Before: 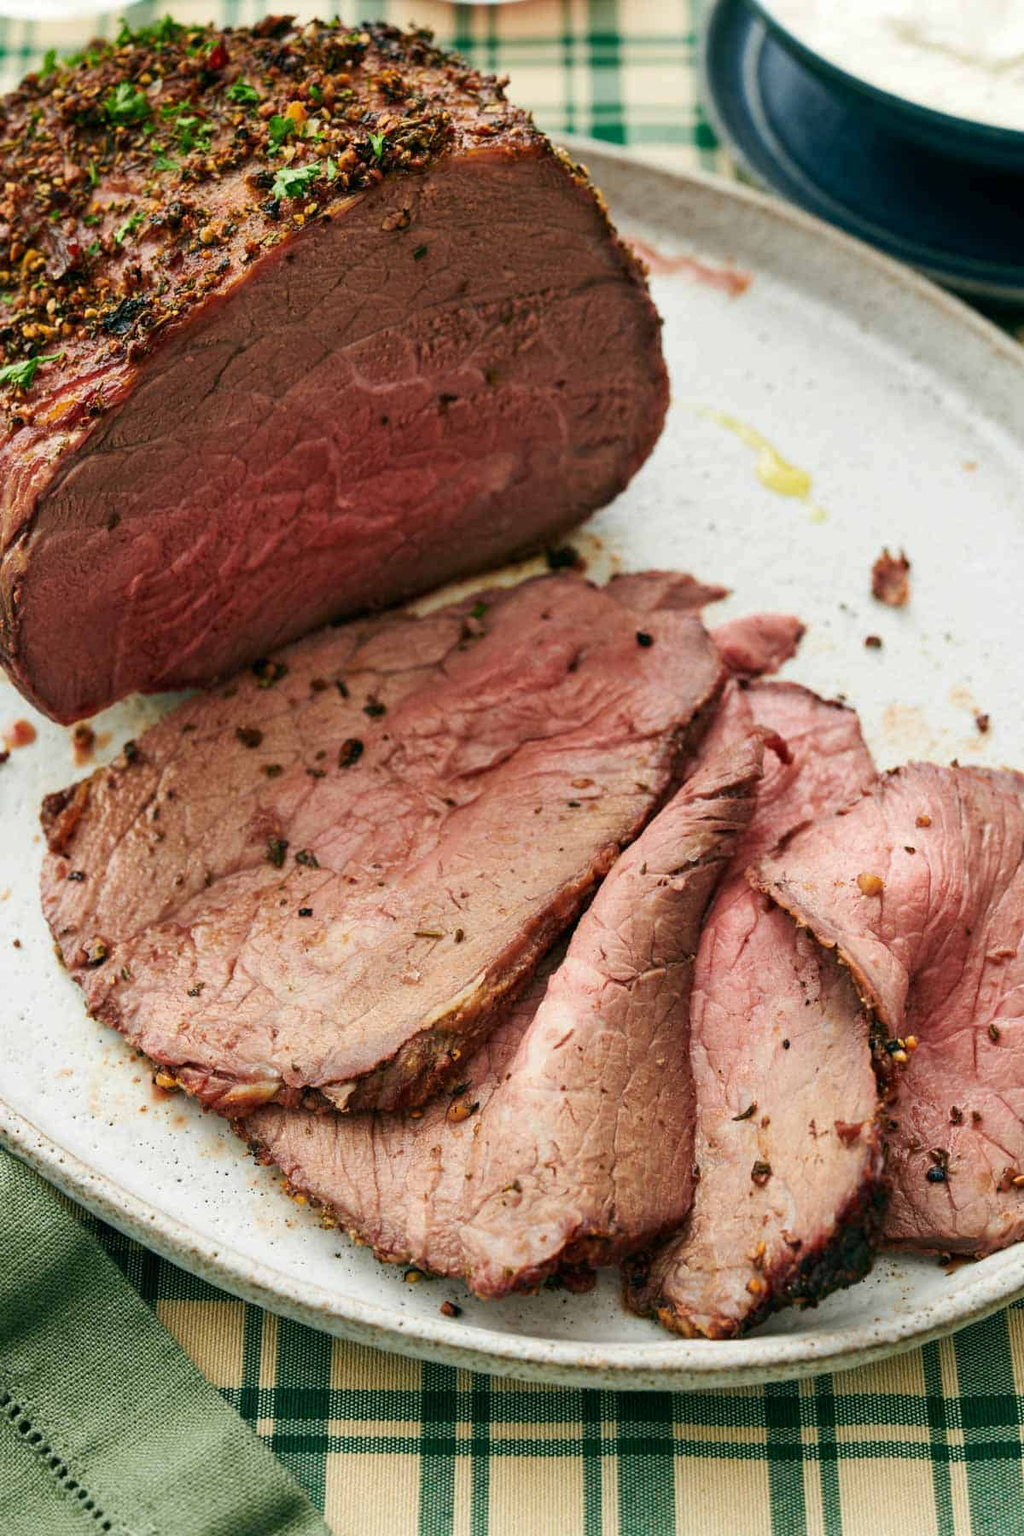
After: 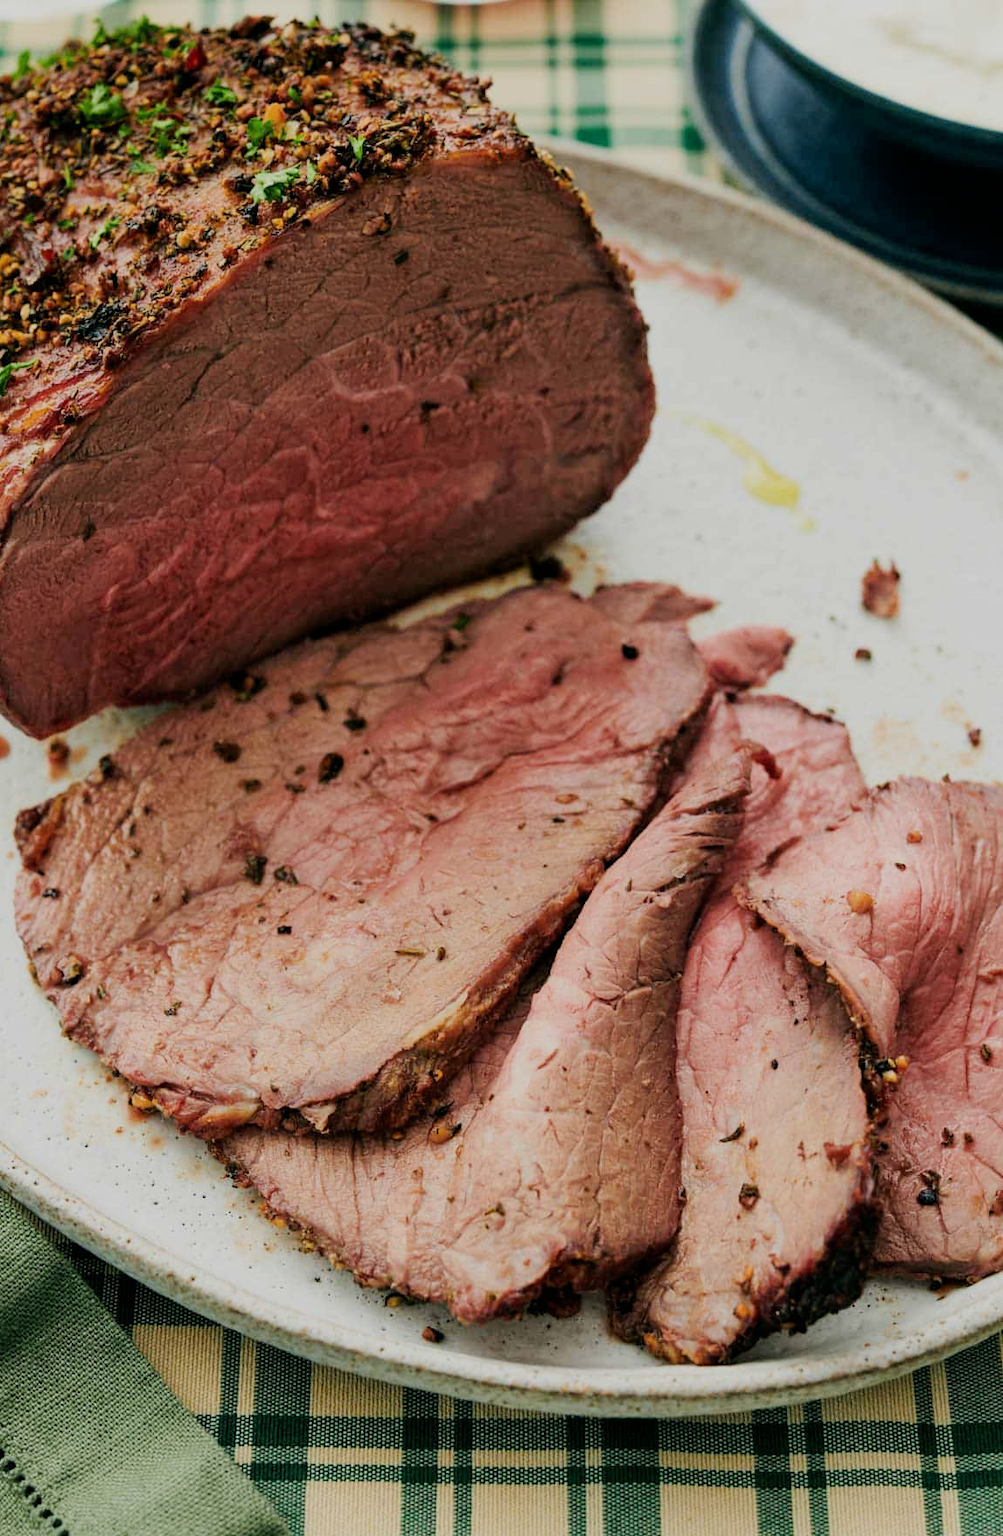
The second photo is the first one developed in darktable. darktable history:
filmic rgb: black relative exposure -7.65 EV, white relative exposure 4.56 EV, threshold 5.99 EV, hardness 3.61, iterations of high-quality reconstruction 0, enable highlight reconstruction true
crop and rotate: left 2.64%, right 1.124%, bottom 1.839%
